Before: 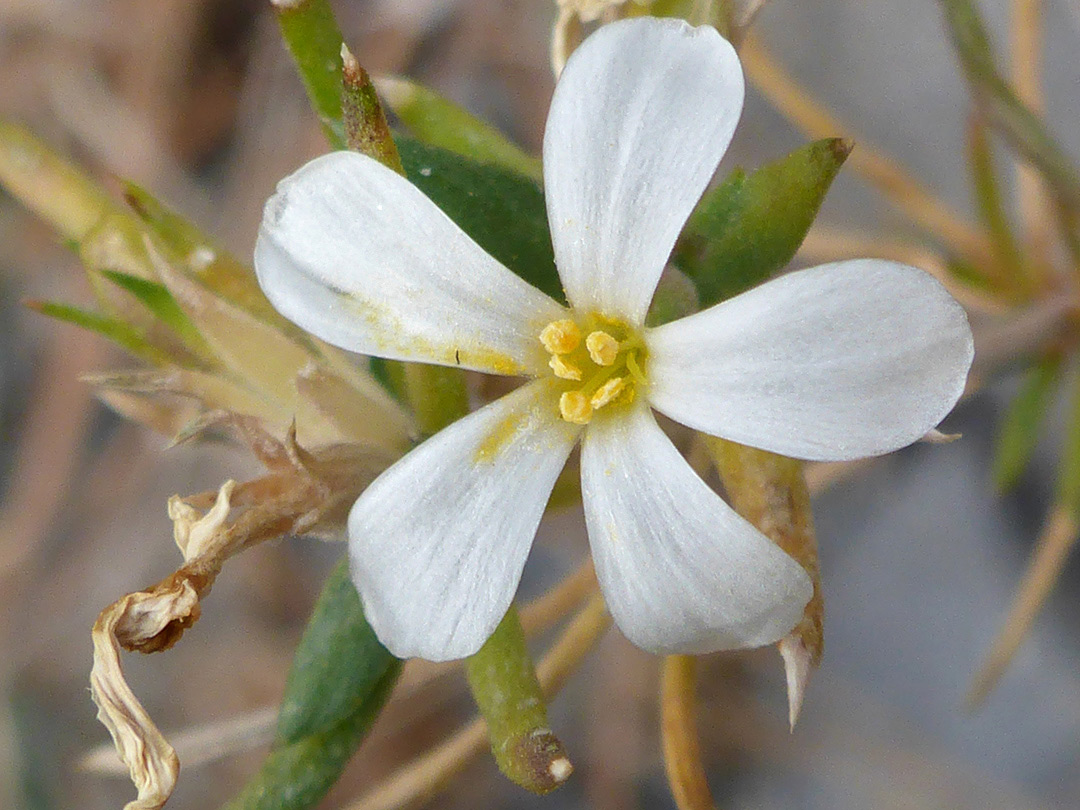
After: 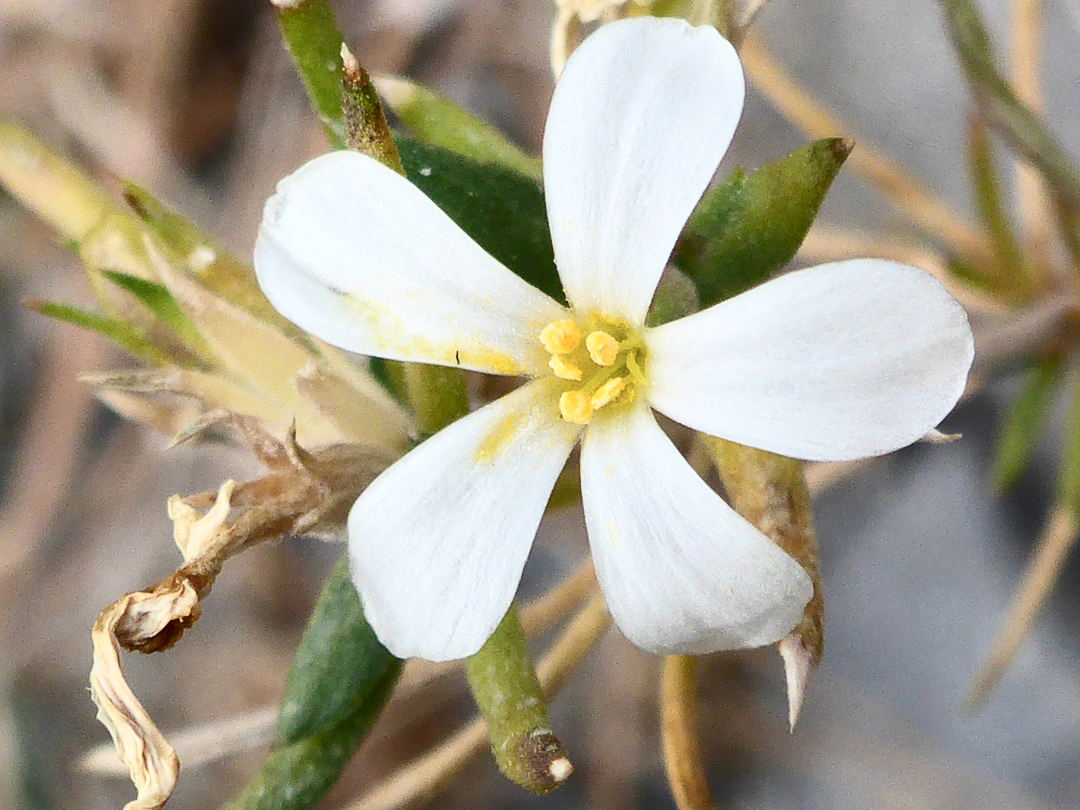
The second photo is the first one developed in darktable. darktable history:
contrast brightness saturation: contrast 0.374, brightness 0.112
